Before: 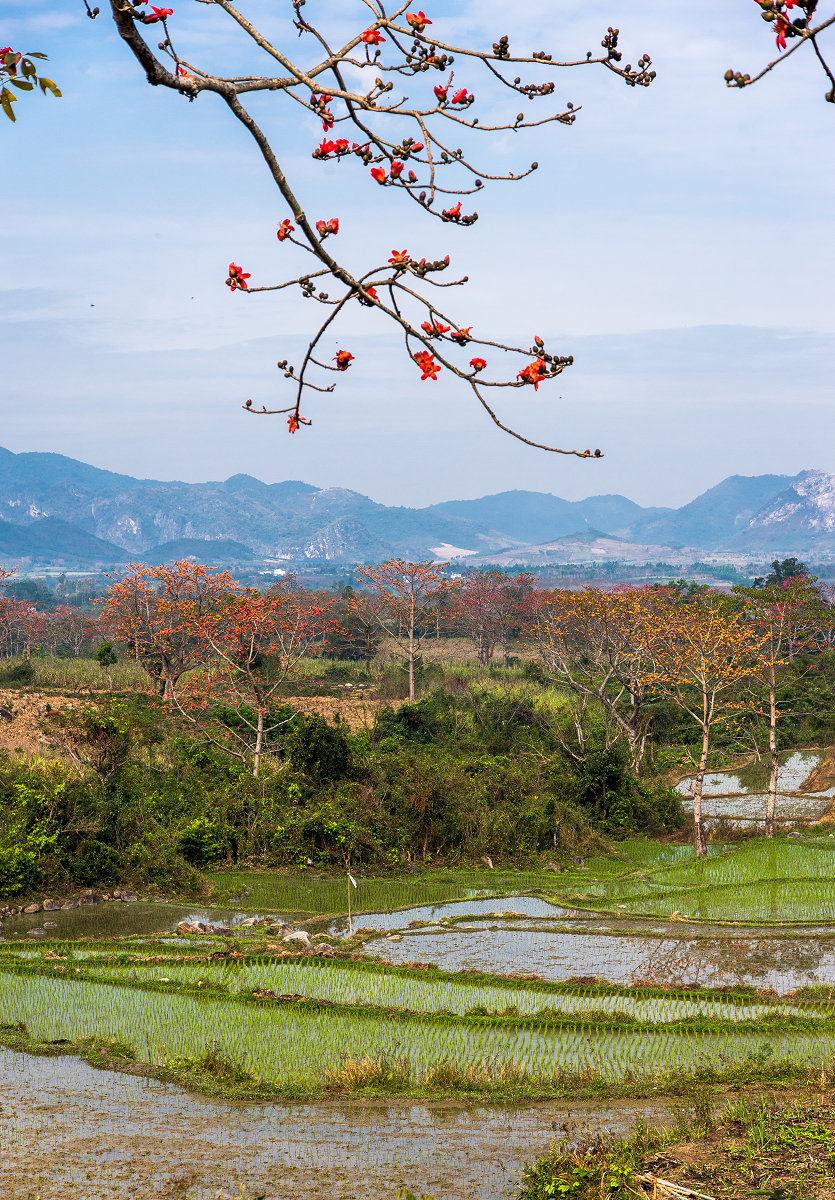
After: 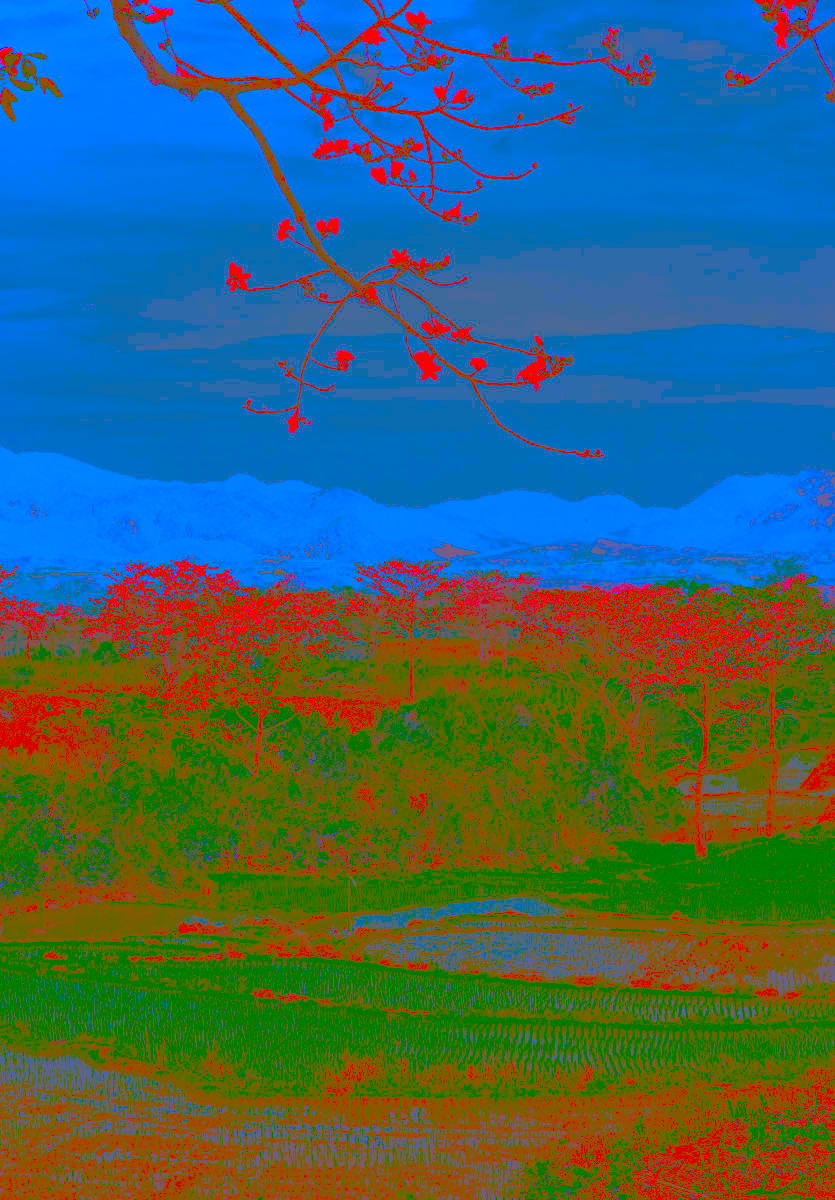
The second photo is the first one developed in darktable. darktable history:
contrast brightness saturation: contrast -0.979, brightness -0.155, saturation 0.754
local contrast: on, module defaults
exposure: black level correction 0.001, exposure 2.586 EV, compensate exposure bias true, compensate highlight preservation false
